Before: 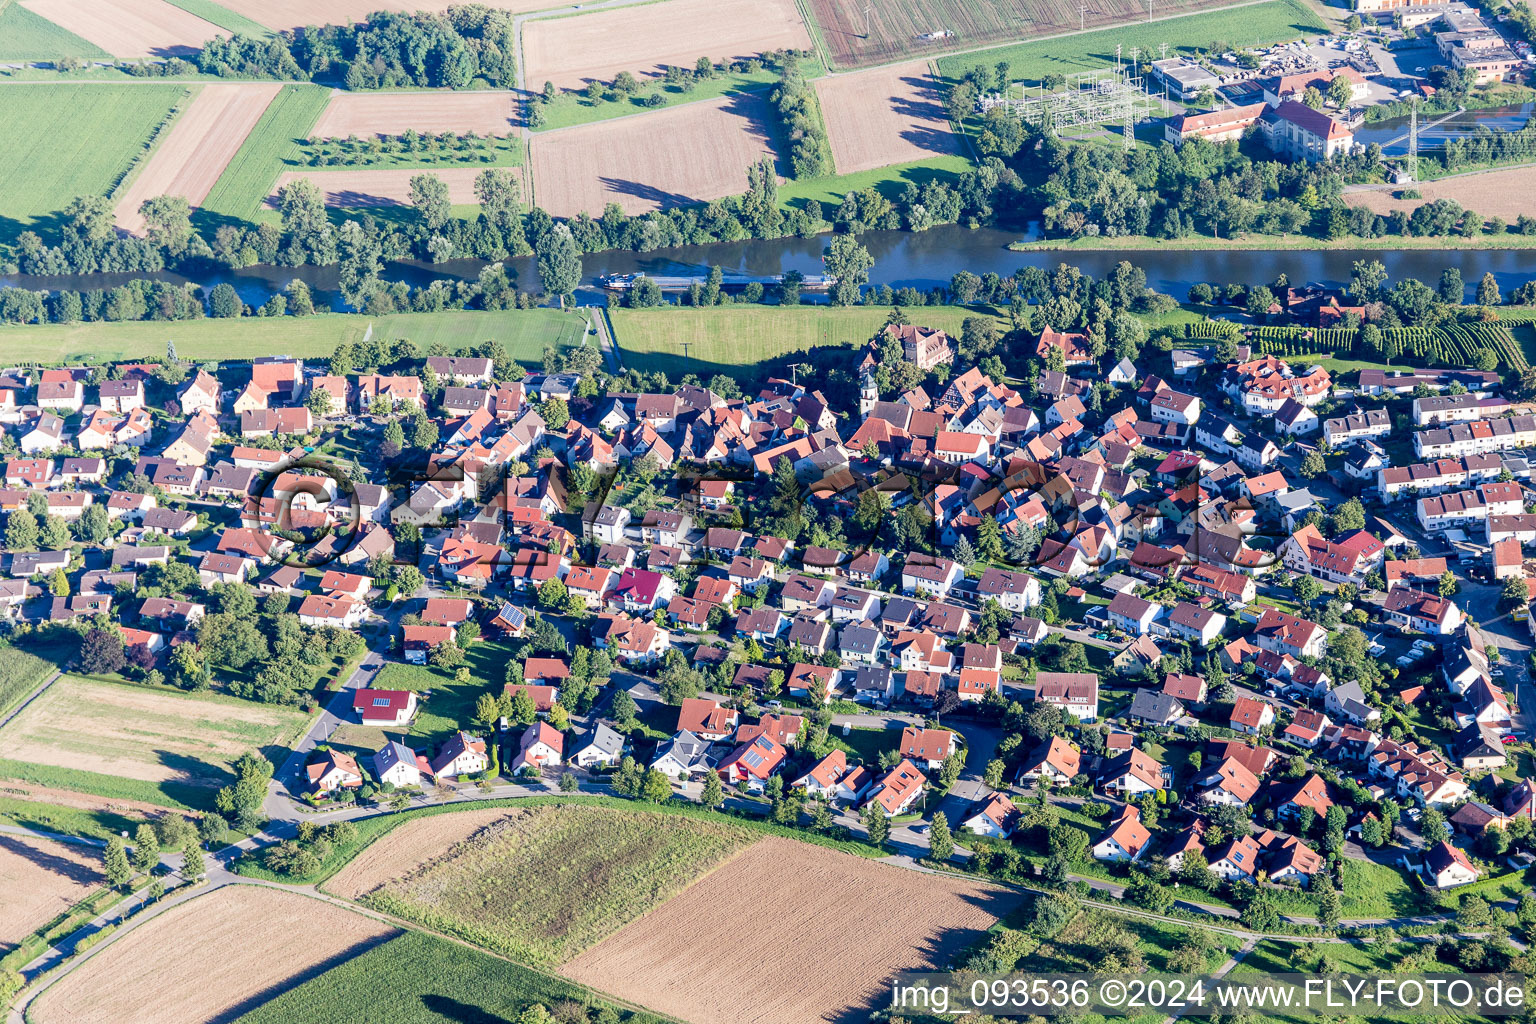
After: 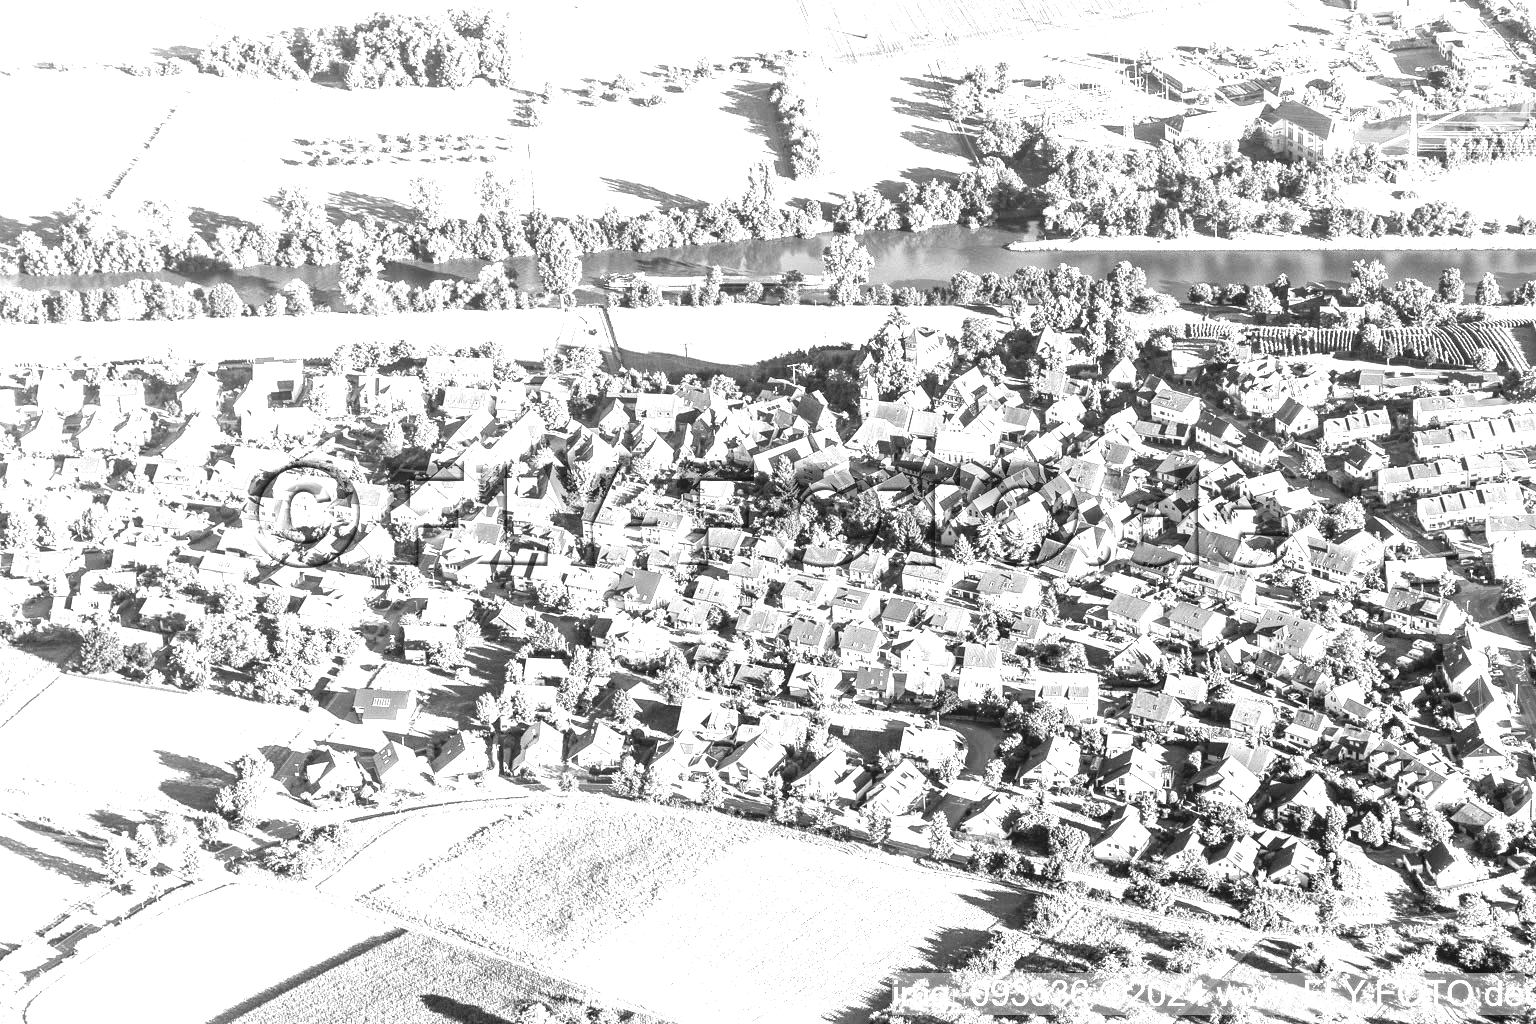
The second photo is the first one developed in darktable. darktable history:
tone equalizer: -8 EV -0.763 EV, -7 EV -0.722 EV, -6 EV -0.578 EV, -5 EV -0.373 EV, -3 EV 0.382 EV, -2 EV 0.6 EV, -1 EV 0.678 EV, +0 EV 0.729 EV
exposure: black level correction 0, exposure 1.2 EV, compensate exposure bias true, compensate highlight preservation false
local contrast: on, module defaults
contrast brightness saturation: saturation -0.998
